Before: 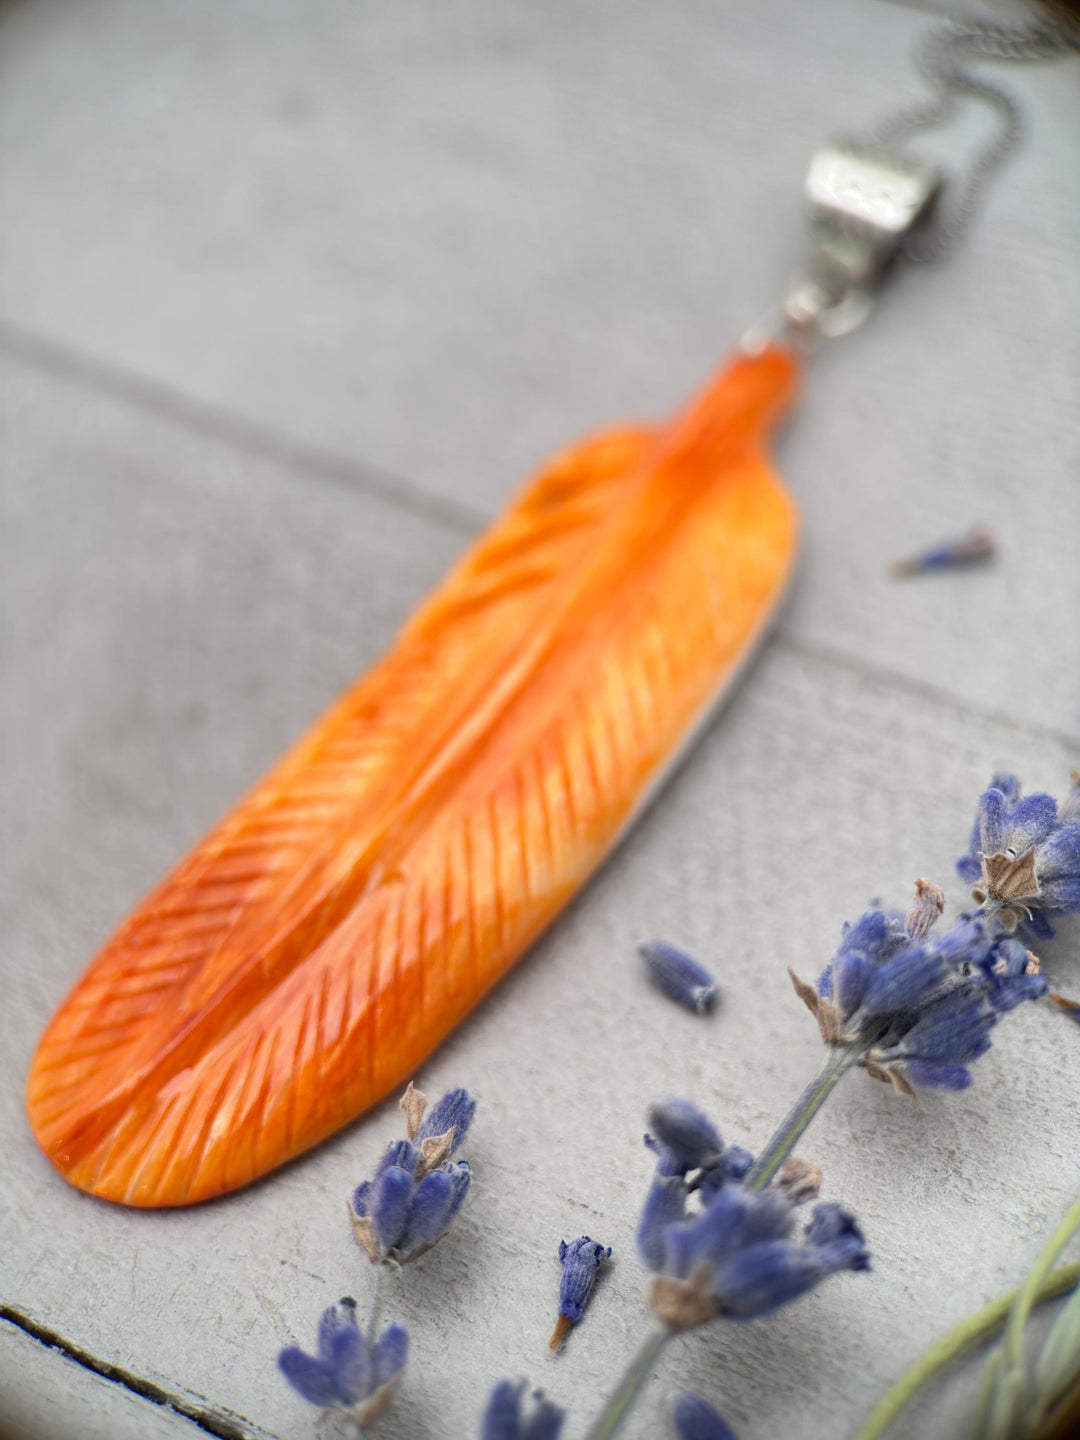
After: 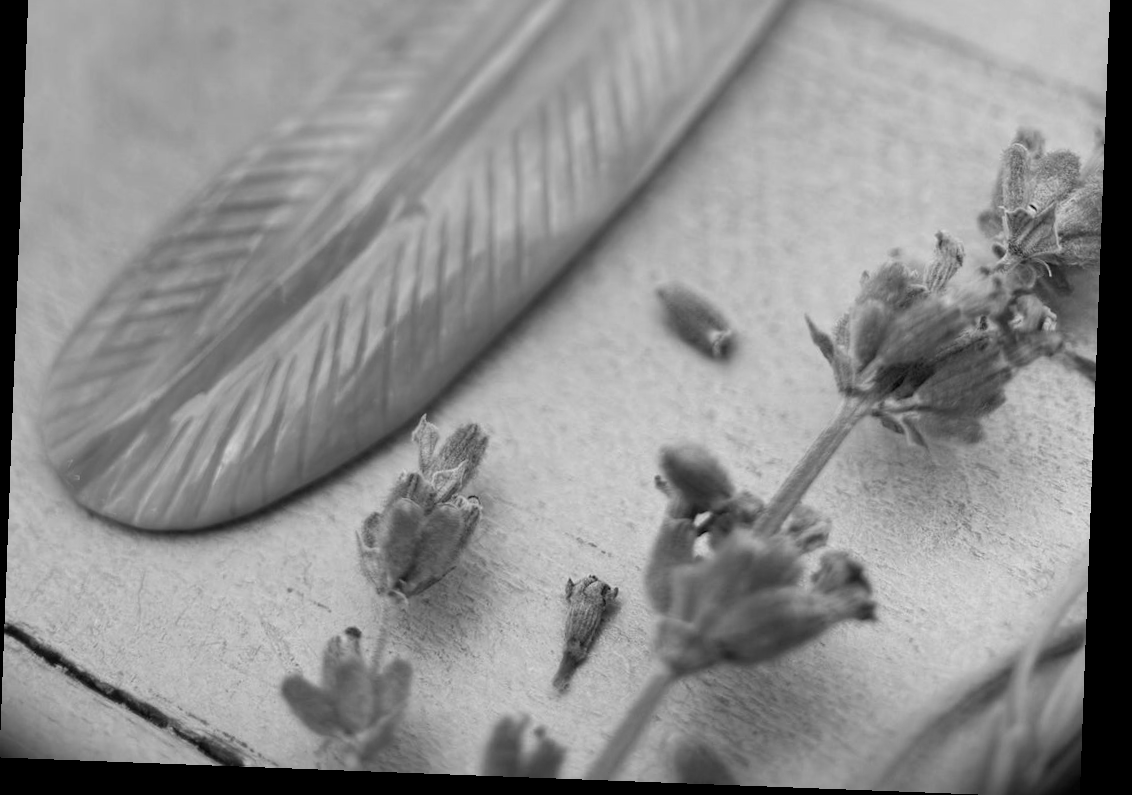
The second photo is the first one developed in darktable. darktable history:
color balance rgb: linear chroma grading › global chroma -0.67%, saturation formula JzAzBz (2021)
crop and rotate: top 46.237%
color calibration: output gray [0.22, 0.42, 0.37, 0], gray › normalize channels true, illuminant same as pipeline (D50), adaptation XYZ, x 0.346, y 0.359, gamut compression 0
rotate and perspective: rotation 2.17°, automatic cropping off
